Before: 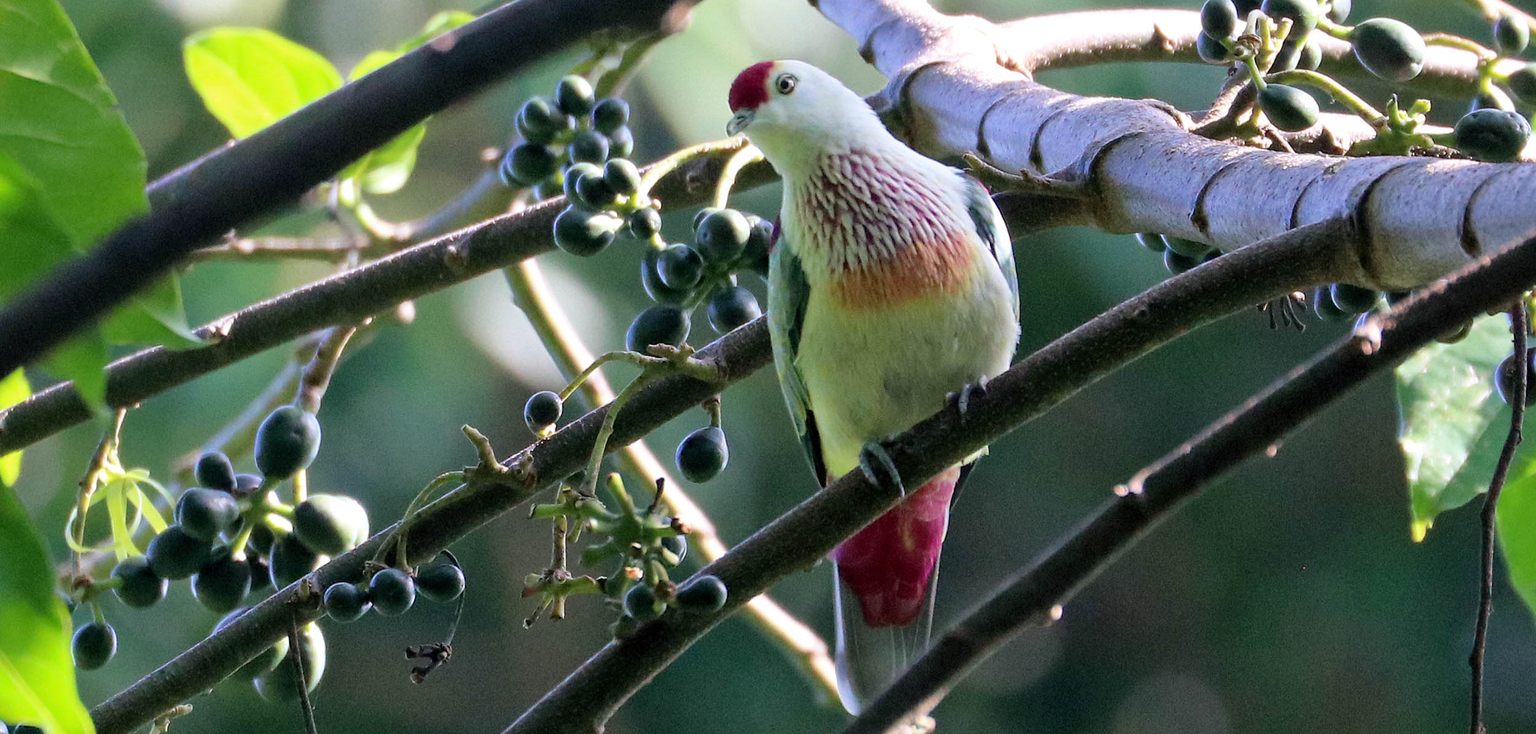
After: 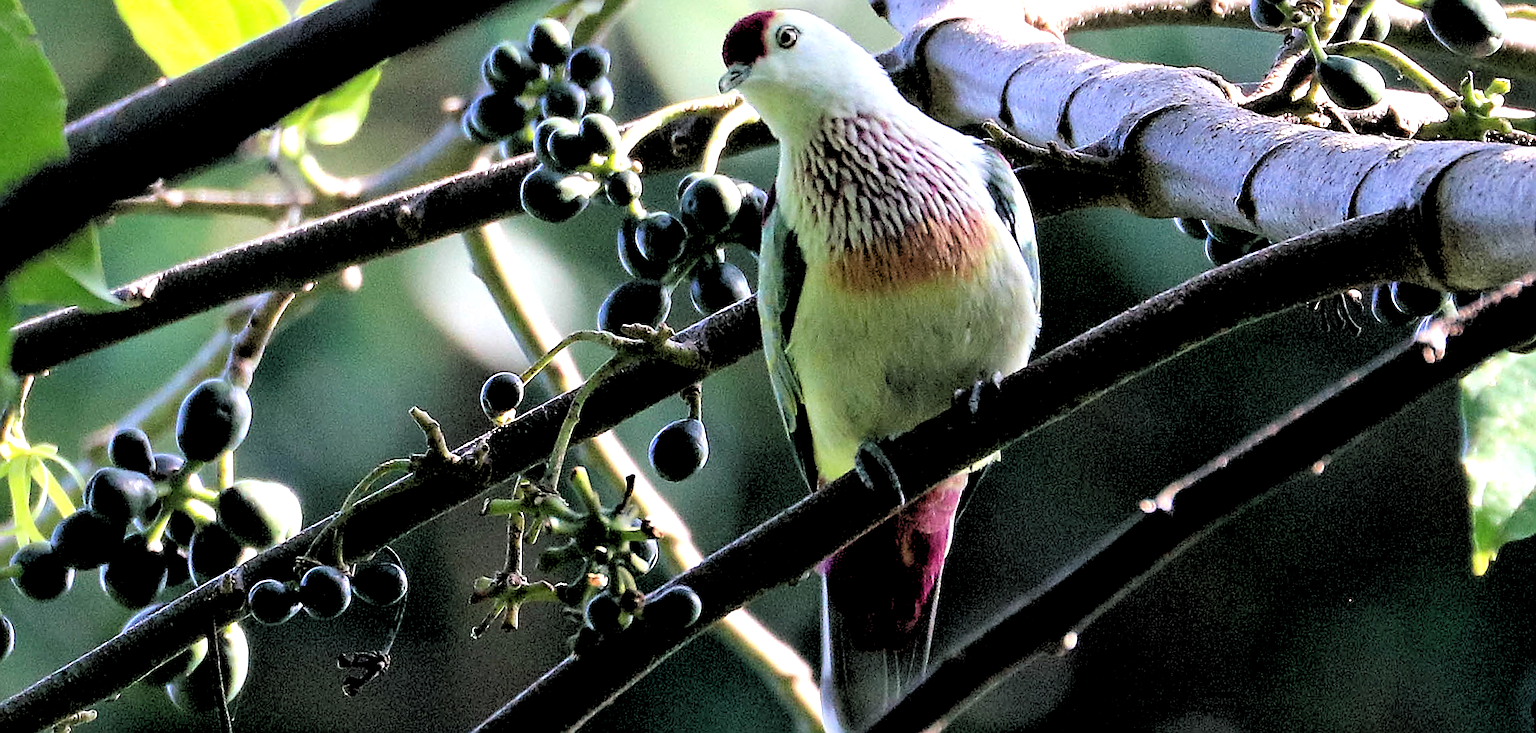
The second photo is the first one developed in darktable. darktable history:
sharpen: radius 1.4, amount 1.25, threshold 0.7
tone equalizer: -8 EV -0.417 EV, -7 EV -0.389 EV, -6 EV -0.333 EV, -5 EV -0.222 EV, -3 EV 0.222 EV, -2 EV 0.333 EV, -1 EV 0.389 EV, +0 EV 0.417 EV, edges refinement/feathering 500, mask exposure compensation -1.57 EV, preserve details no
rgb levels: levels [[0.029, 0.461, 0.922], [0, 0.5, 1], [0, 0.5, 1]]
crop and rotate: angle -1.96°, left 3.097%, top 4.154%, right 1.586%, bottom 0.529%
